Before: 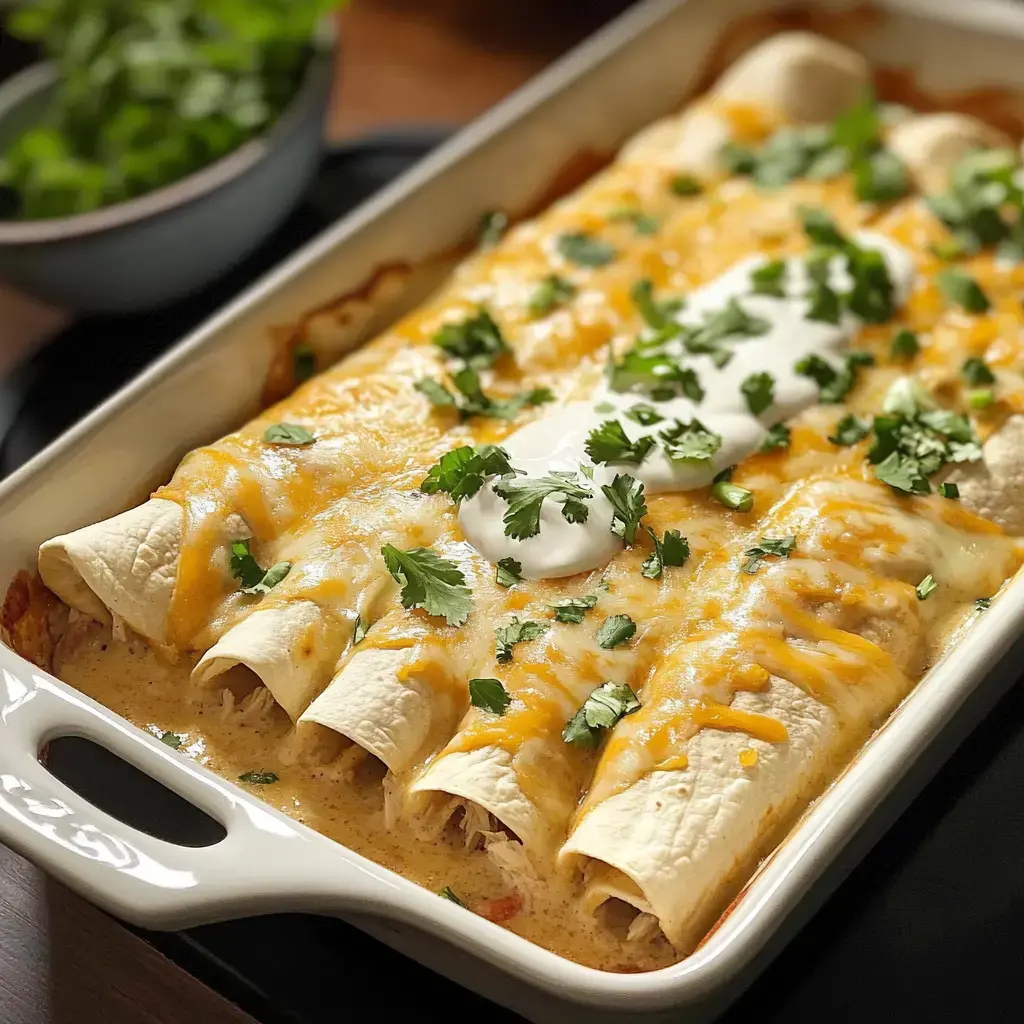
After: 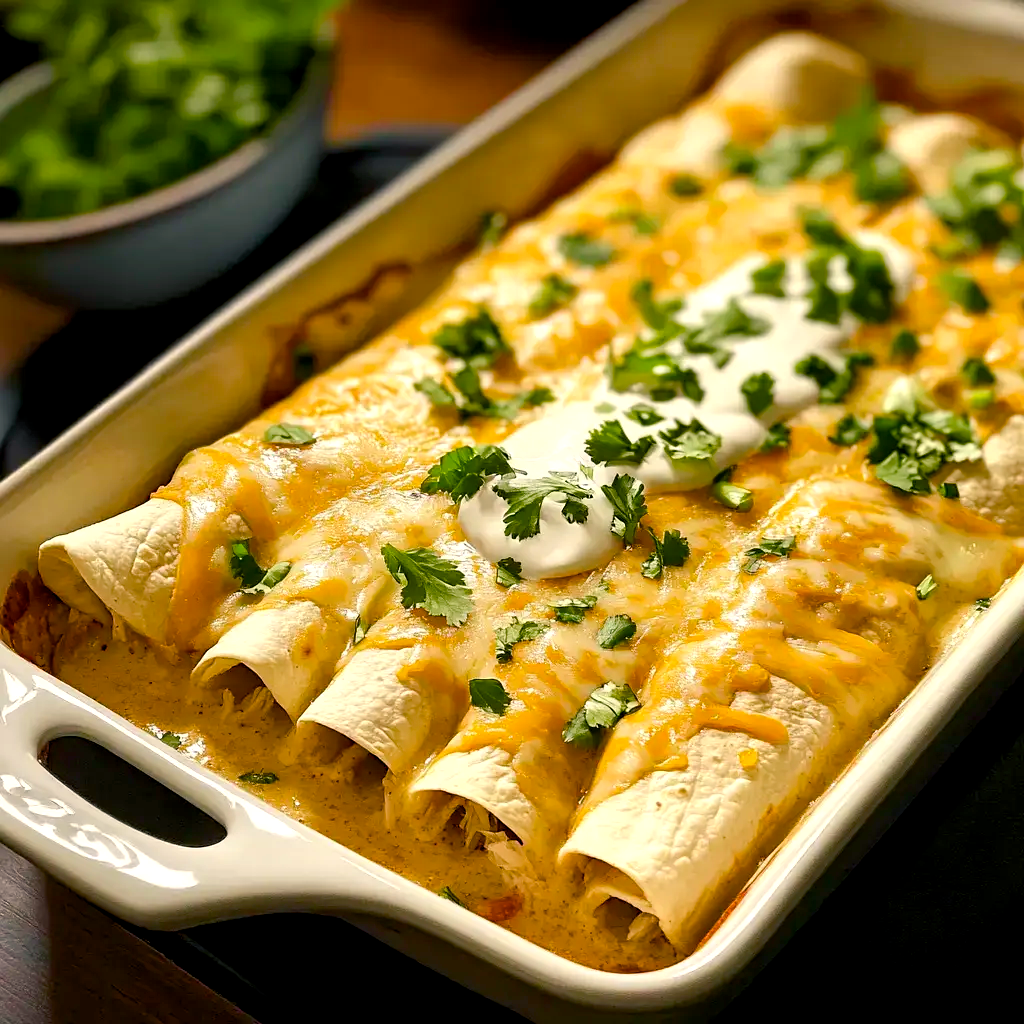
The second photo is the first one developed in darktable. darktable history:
color balance: contrast 10%
color balance rgb: shadows lift › chroma 3%, shadows lift › hue 240.84°, highlights gain › chroma 3%, highlights gain › hue 73.2°, global offset › luminance -0.5%, perceptual saturation grading › global saturation 20%, perceptual saturation grading › highlights -25%, perceptual saturation grading › shadows 50%, global vibrance 25.26%
